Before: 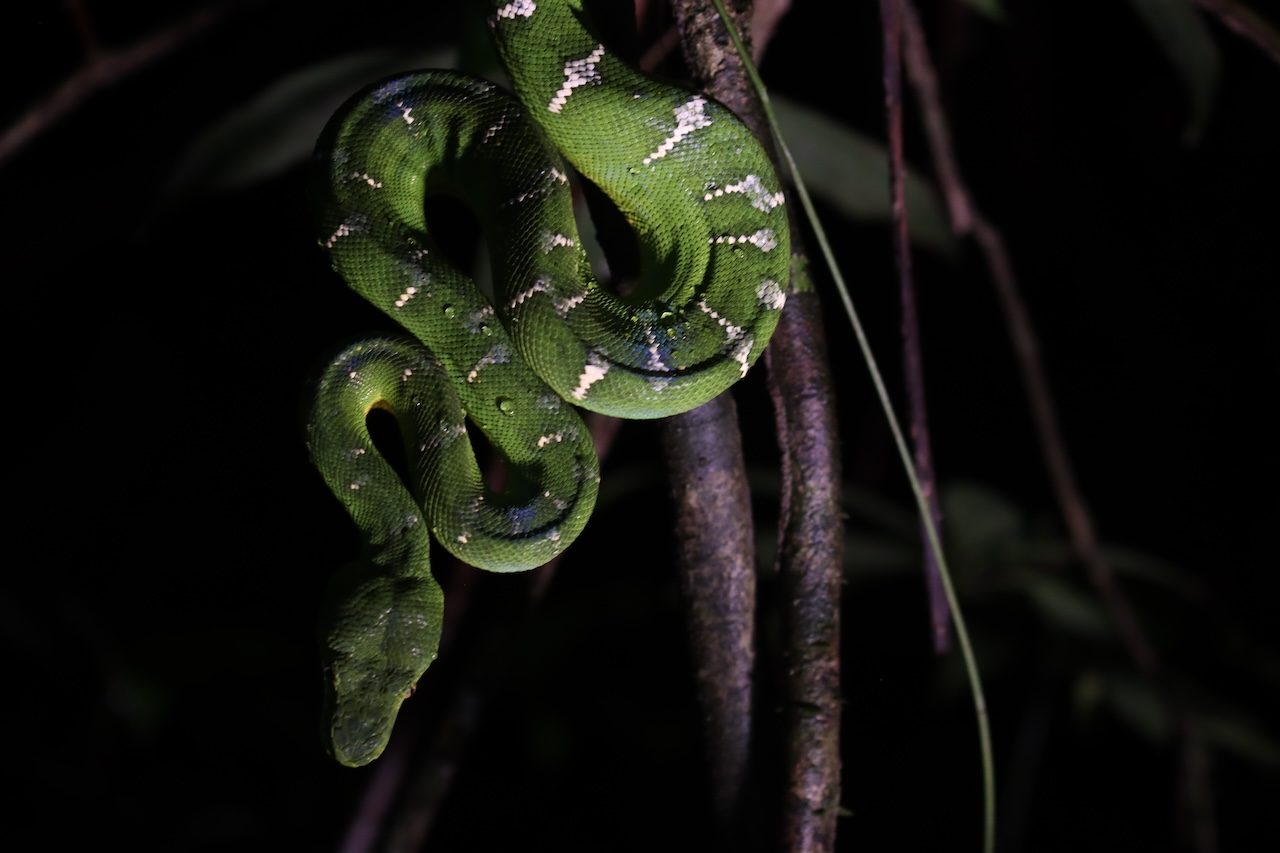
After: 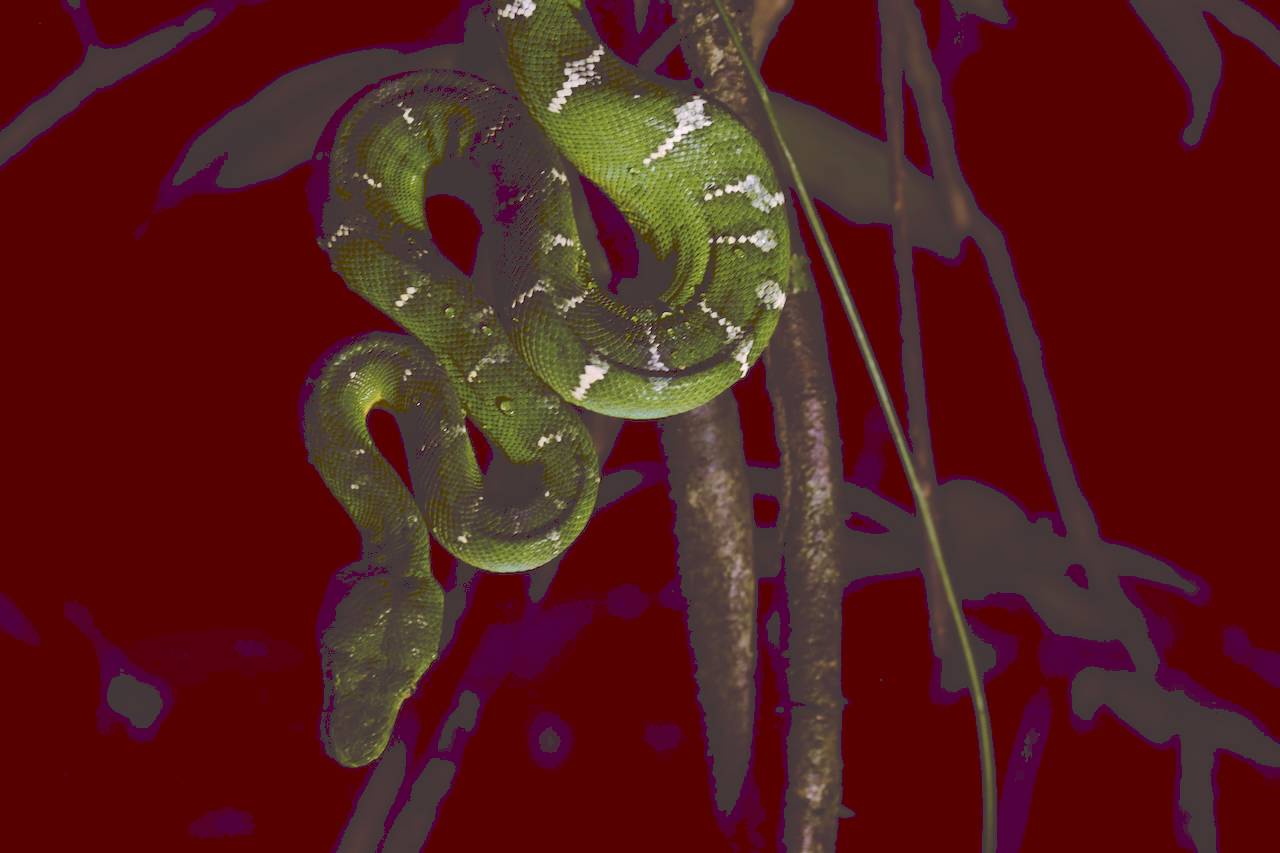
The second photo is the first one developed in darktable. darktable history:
tone curve: curves: ch0 [(0, 0) (0.003, 0.241) (0.011, 0.241) (0.025, 0.242) (0.044, 0.246) (0.069, 0.25) (0.1, 0.251) (0.136, 0.256) (0.177, 0.275) (0.224, 0.293) (0.277, 0.326) (0.335, 0.38) (0.399, 0.449) (0.468, 0.525) (0.543, 0.606) (0.623, 0.683) (0.709, 0.751) (0.801, 0.824) (0.898, 0.871) (1, 1)], preserve colors none
color look up table: target L [91.75, 85.71, 85.79, 67.7, 66.48, 49.91, 54.53, 51.04, 35.85, 34.01, 7.147, 201.9, 74.75, 73.15, 74.14, 66.81, 64.55, 60.48, 50.82, 53.36, 49.93, 46.23, 41.15, 41.56, 39.17, 32.42, 30.59, 27.35, 14.61, 89.85, 65.86, 65.24, 56.32, 52.02, 48.22, 50.7, 34.16, 32.96, 28.15, 26.79, 9.077, 92.36, 85.84, 69.96, 62.43, 41.1, 35.25, 25.08, 5.619], target a [-15.59, -15.15, -50.2, -55.54, -27.06, -31.37, -17.16, -35.46, -25.78, -20.81, 27.56, 0, 1.588, 0.347, 16.47, 11.27, 34.71, 39.18, 59.81, 13.31, 58.86, 39.05, 47.07, 18.94, 0.132, 30.64, 5.816, 26.59, 27.15, 22.99, 39.94, 80.82, -3.319, 52.53, 12.39, 27.13, 1.328, 58.32, 55.39, 21.17, 34.54, -2.663, -37.81, -27.27, -3.637, -14.6, -2.382, -6.436, 34.68], target b [70.56, 10.5, 9.814, 42.24, 1.802, 56.76, 26.72, 18.02, 61.04, 34.6, 11.82, -0.001, 80.49, 25.1, 6.681, 60.49, 60.7, 42.07, 25.15, 24.2, 85.23, 12.95, 46.89, 61.08, 66.88, 55.32, 24.65, 37.66, 24.68, -18.38, -12.1, -50.36, 7.928, 3.184, -70.03, -11.53, -5.255, -61.24, -21.21, -16.16, -9.931, -9.592, -12.43, -38.18, -14.91, -4.729, -23.96, 42.3, 9.119], num patches 49
